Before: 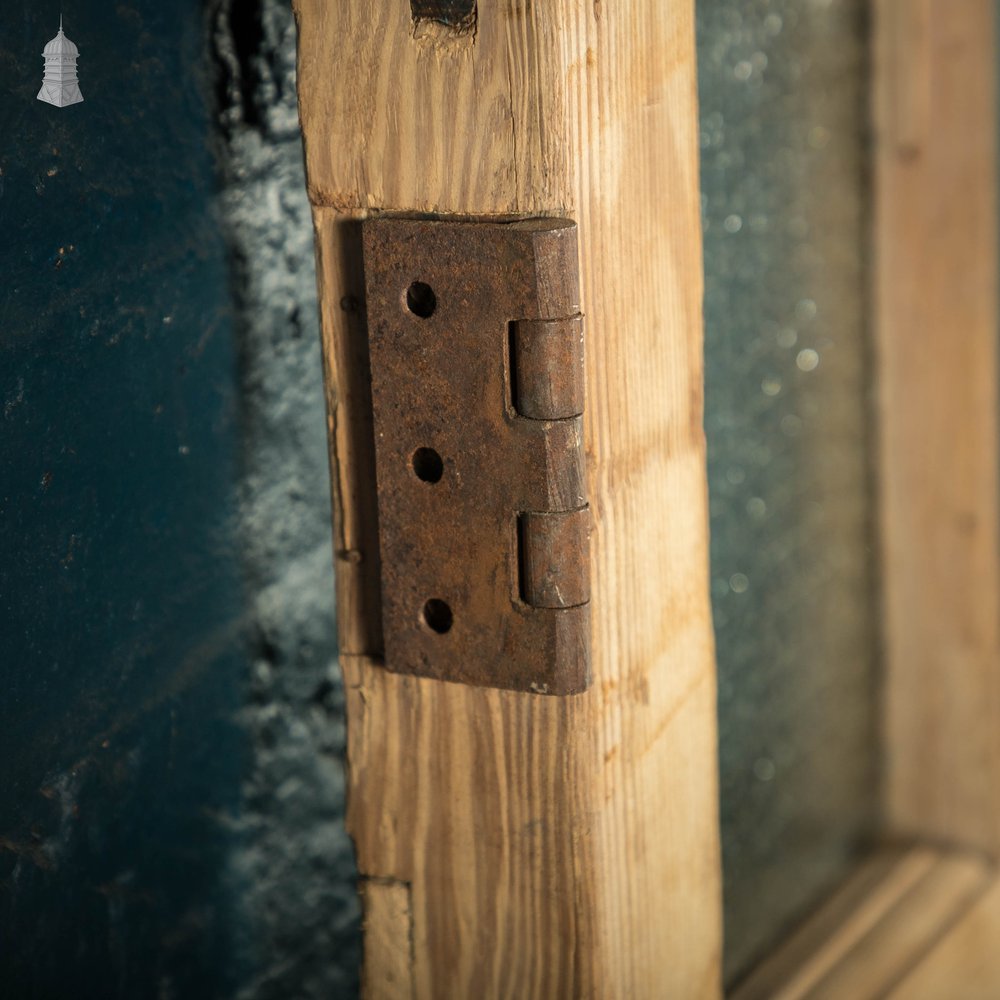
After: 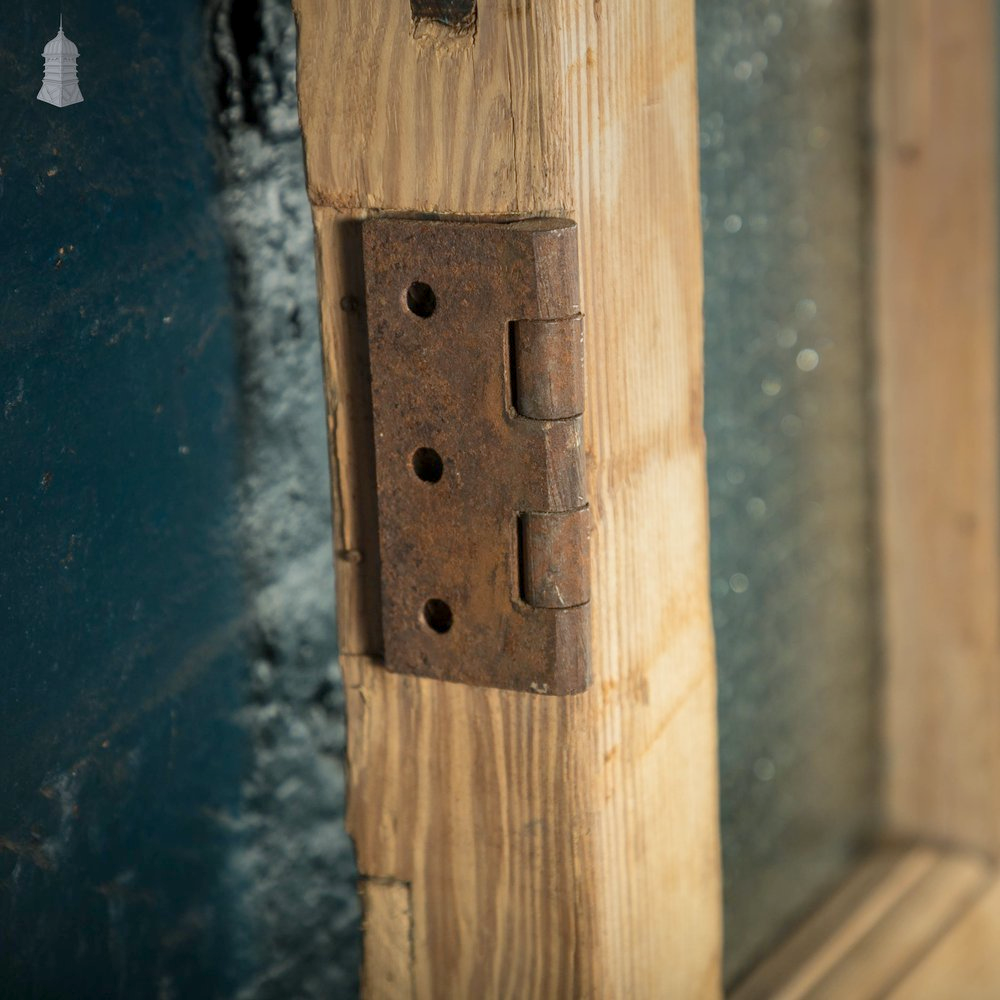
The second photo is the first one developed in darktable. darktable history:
white balance: red 0.98, blue 1.034
exposure: black level correction 0.001, exposure 0.5 EV, compensate exposure bias true, compensate highlight preservation false
graduated density: on, module defaults
color balance rgb: perceptual saturation grading › global saturation -0.31%, global vibrance -8%, contrast -13%, saturation formula JzAzBz (2021)
